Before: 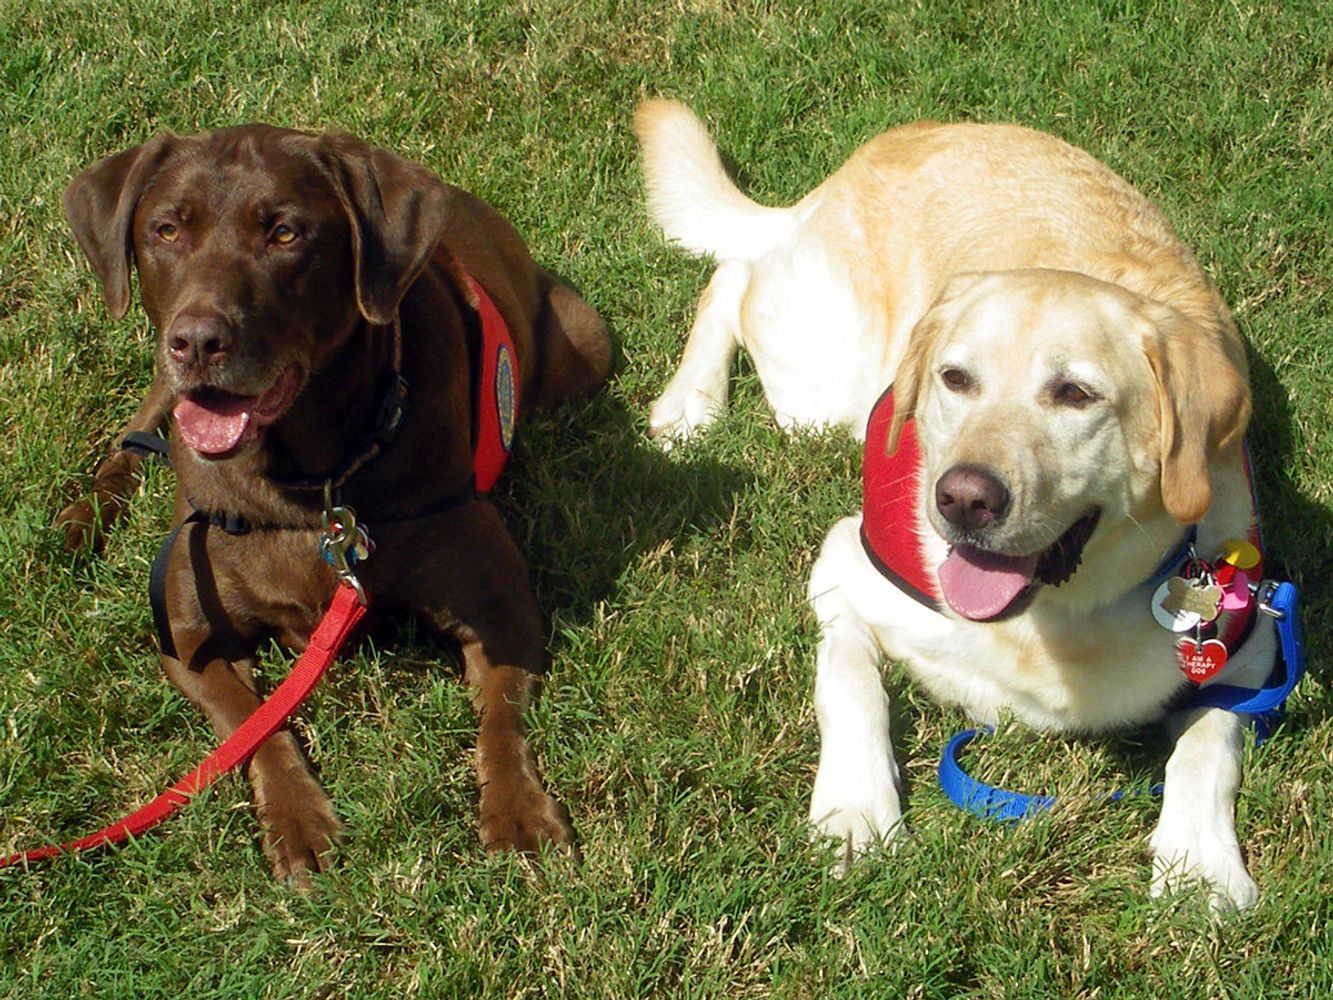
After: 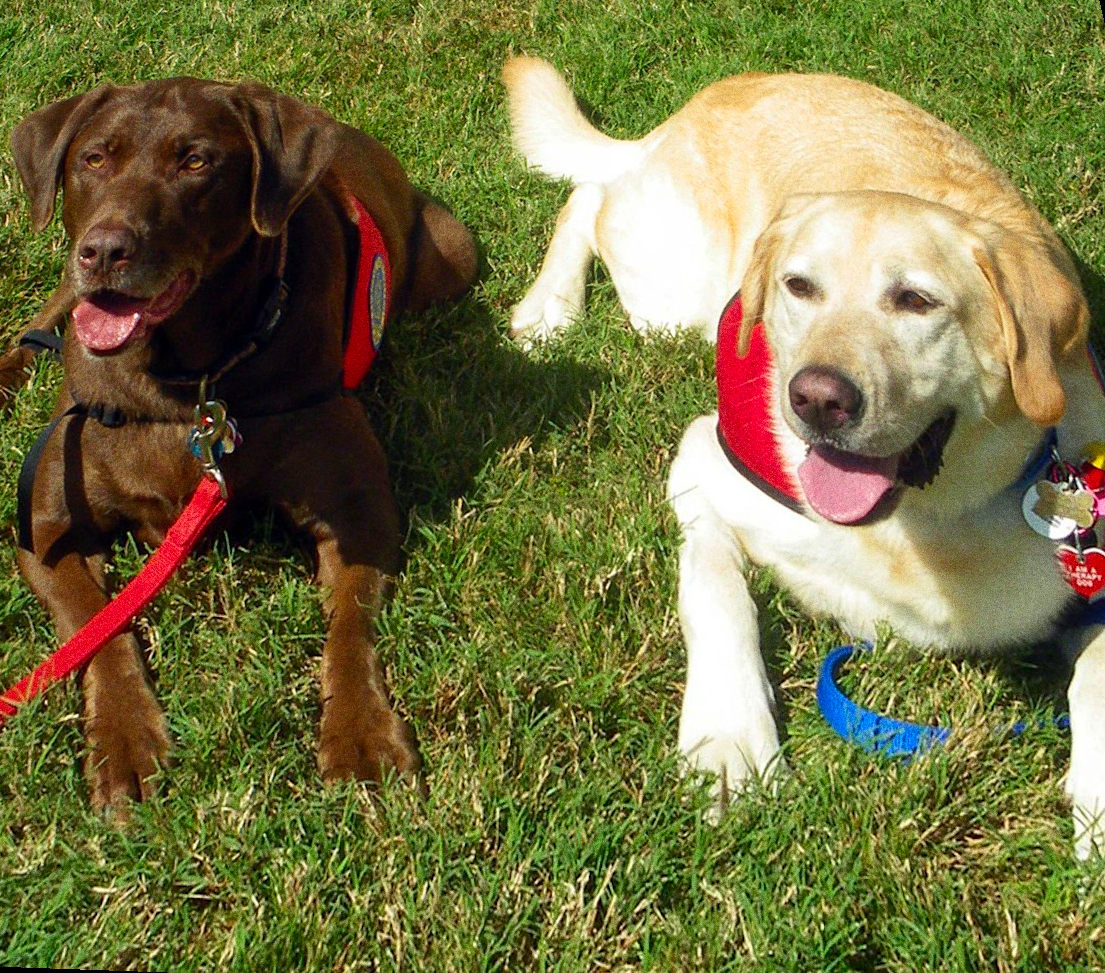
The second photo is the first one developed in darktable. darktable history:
rotate and perspective: rotation 0.72°, lens shift (vertical) -0.352, lens shift (horizontal) -0.051, crop left 0.152, crop right 0.859, crop top 0.019, crop bottom 0.964
grain: coarseness 0.09 ISO, strength 40%
contrast brightness saturation: contrast 0.08, saturation 0.2
